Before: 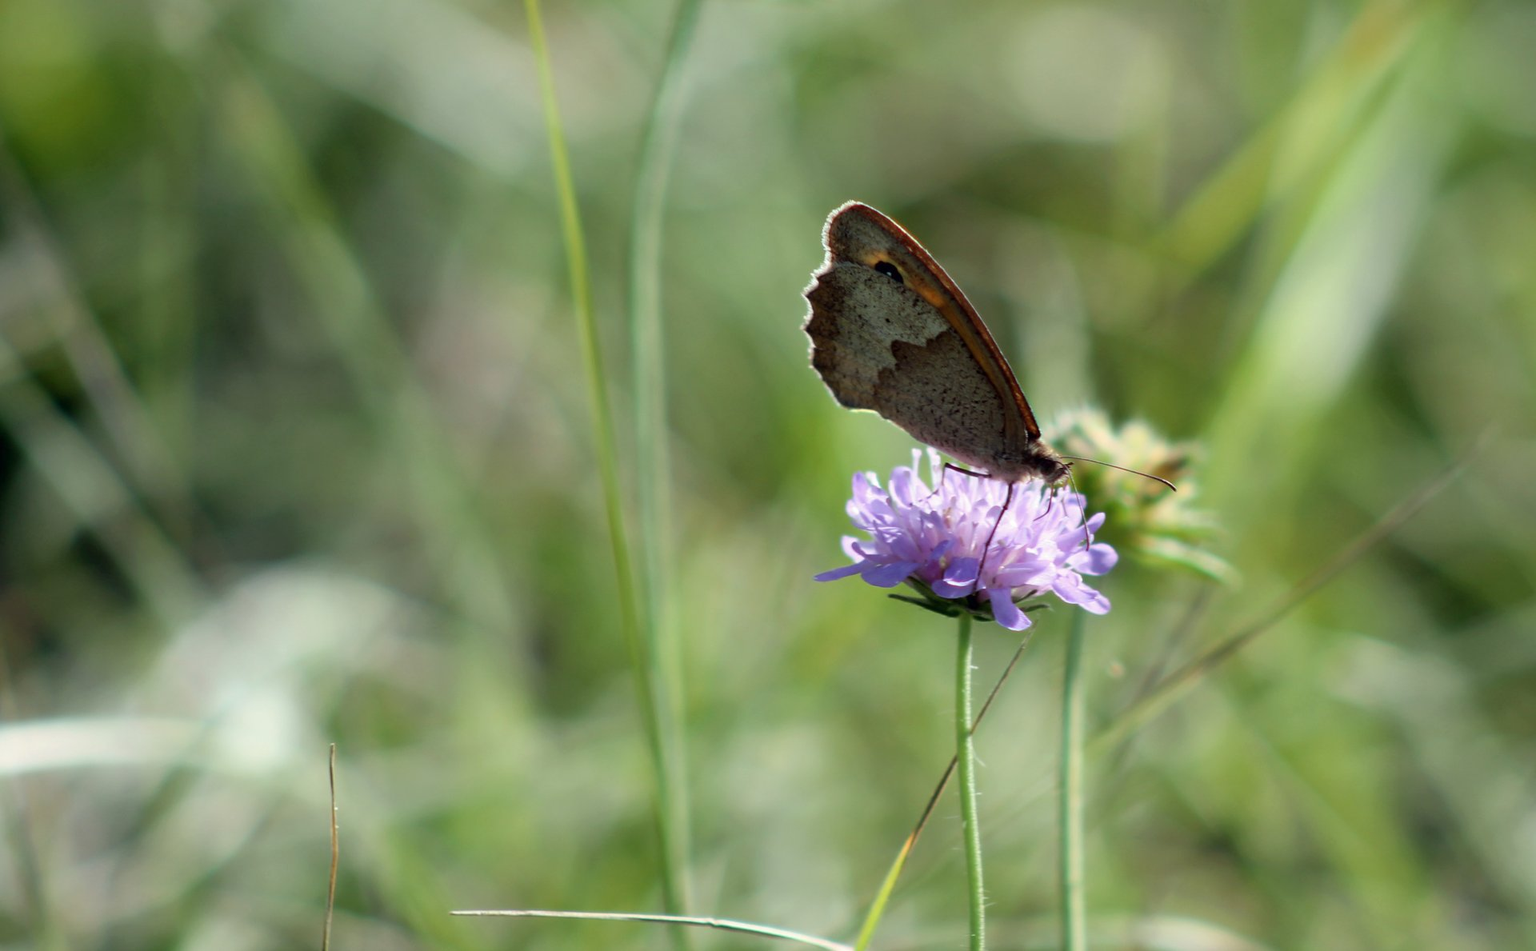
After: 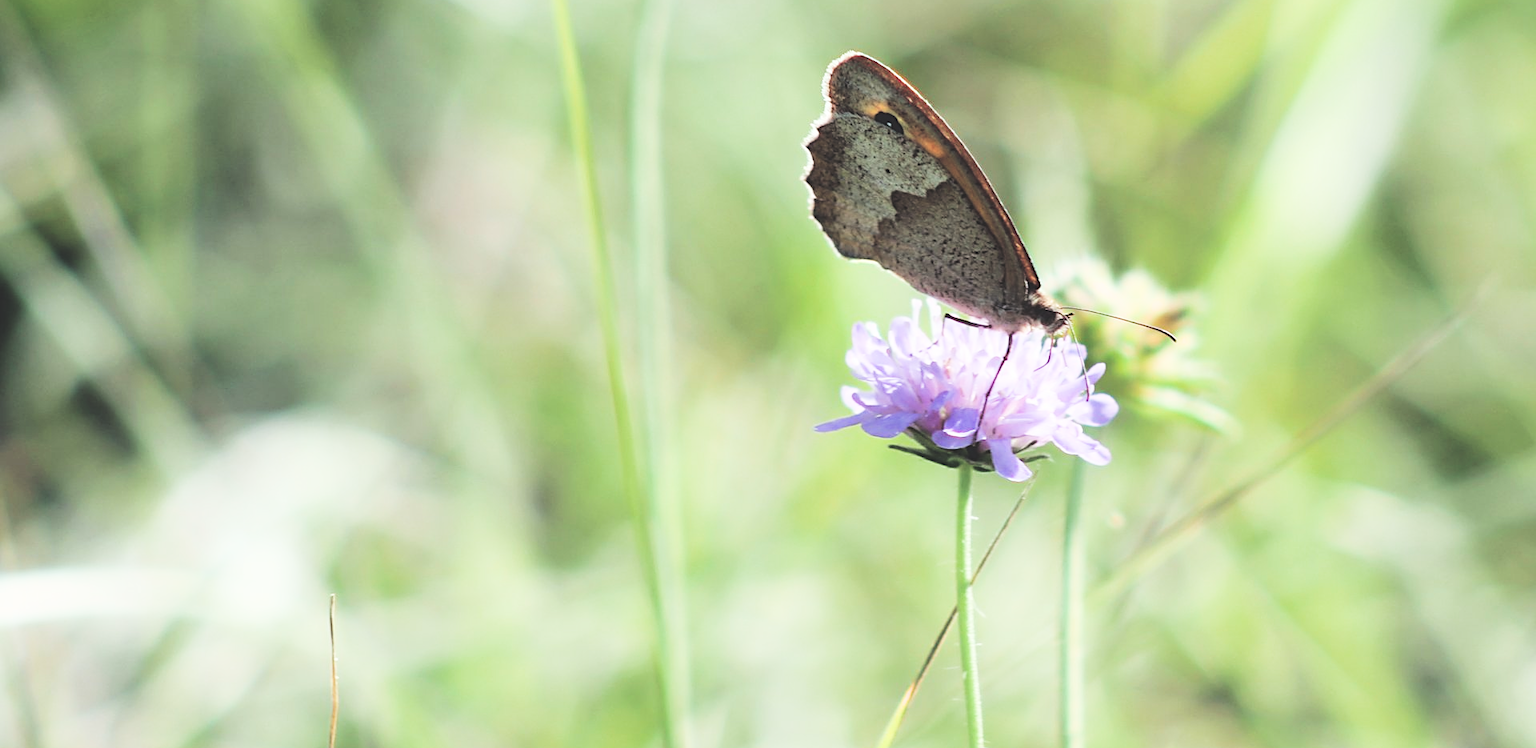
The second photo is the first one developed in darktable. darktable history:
filmic rgb: black relative exposure -5 EV, hardness 2.88, contrast 1.4, highlights saturation mix -30%
exposure: black level correction -0.023, exposure 1.397 EV, compensate highlight preservation false
sharpen: on, module defaults
crop and rotate: top 15.774%, bottom 5.506%
